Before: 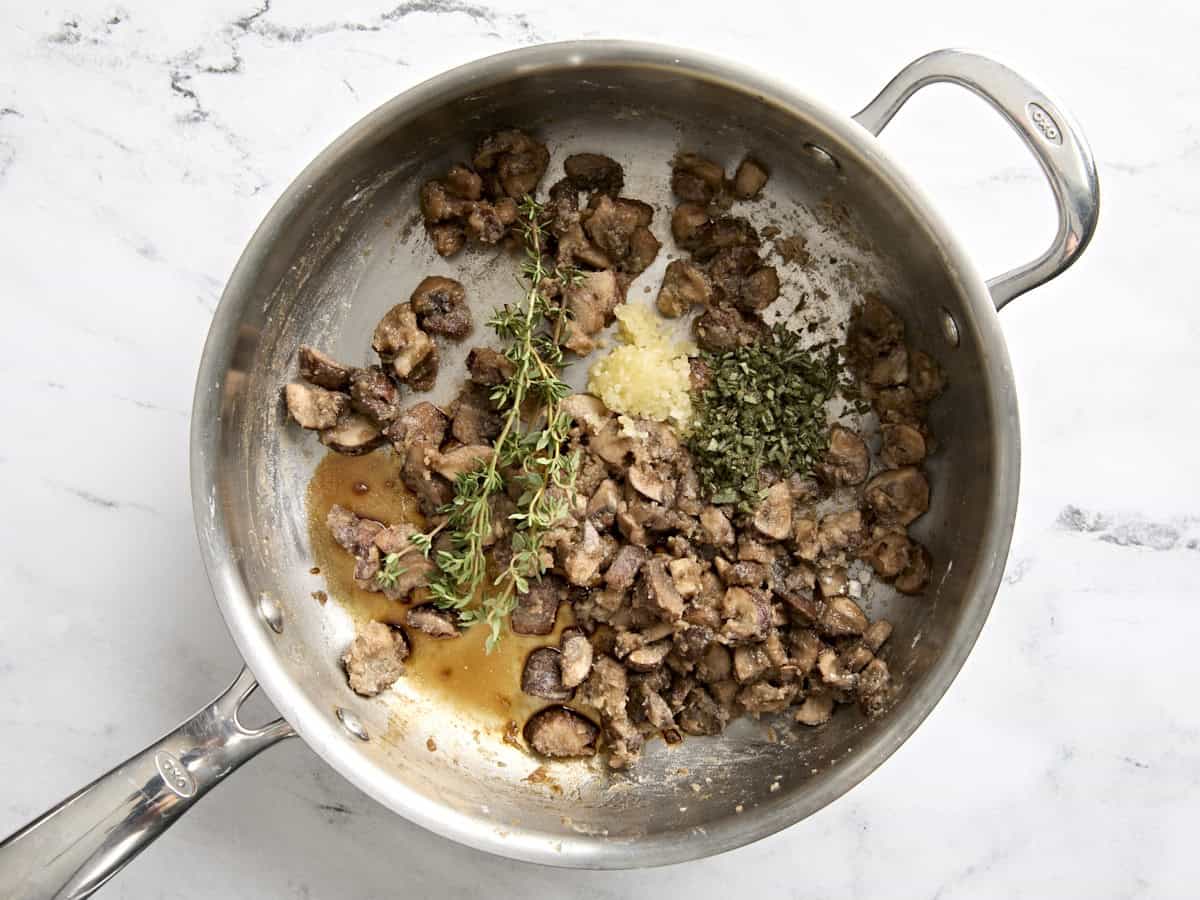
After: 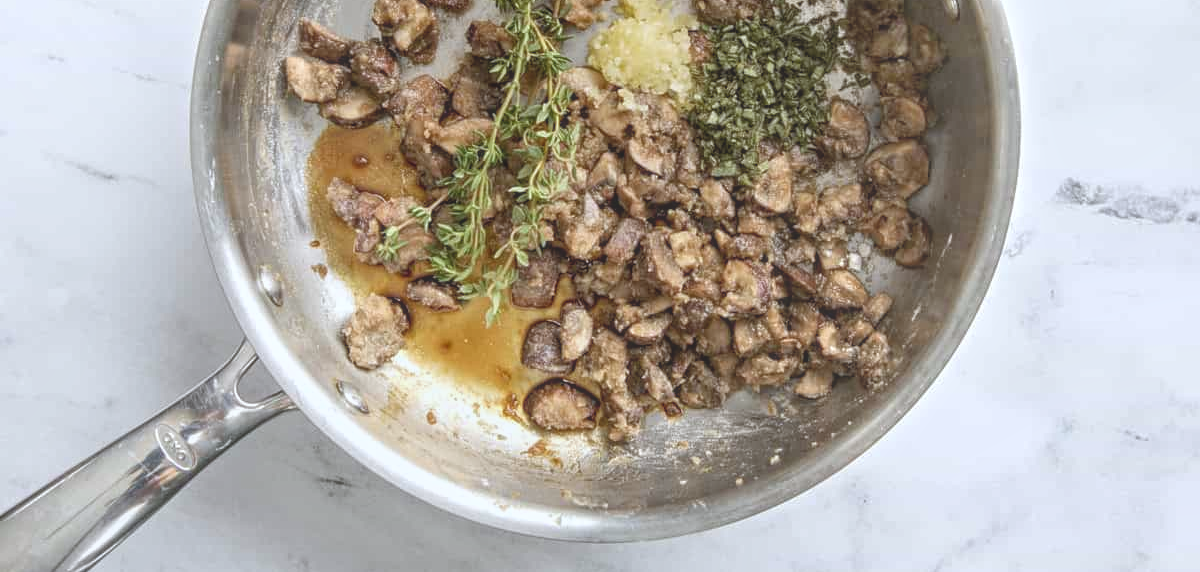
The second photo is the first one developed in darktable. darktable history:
crop and rotate: top 36.435%
white balance: red 0.967, blue 1.049
local contrast: highlights 73%, shadows 15%, midtone range 0.197
